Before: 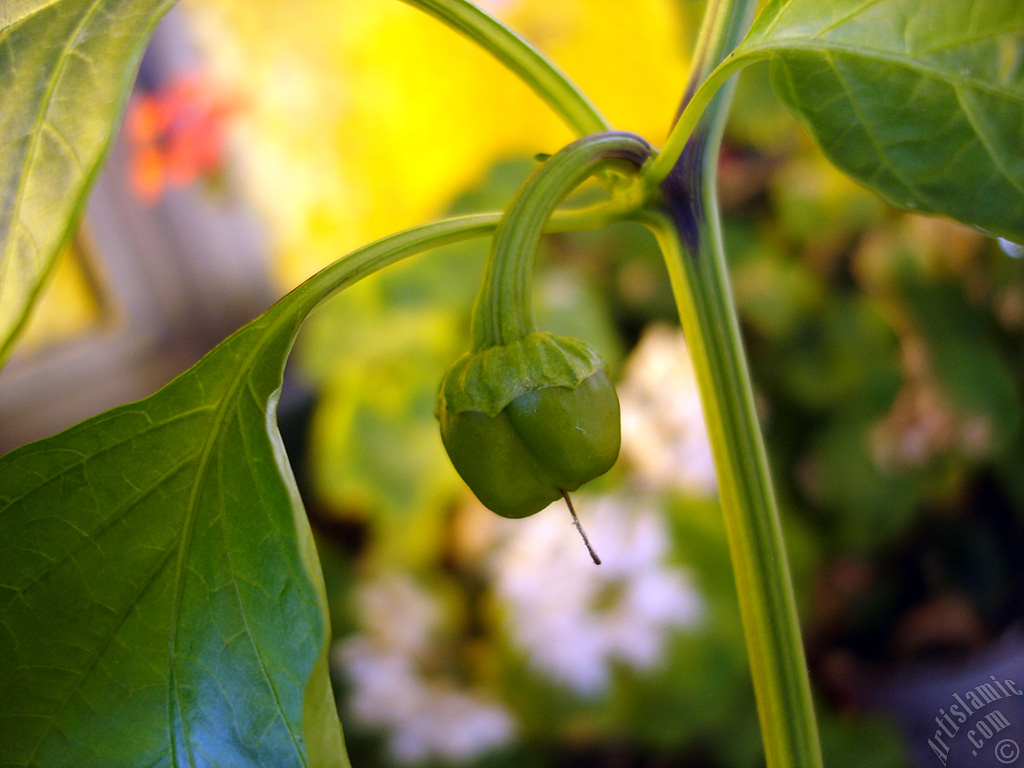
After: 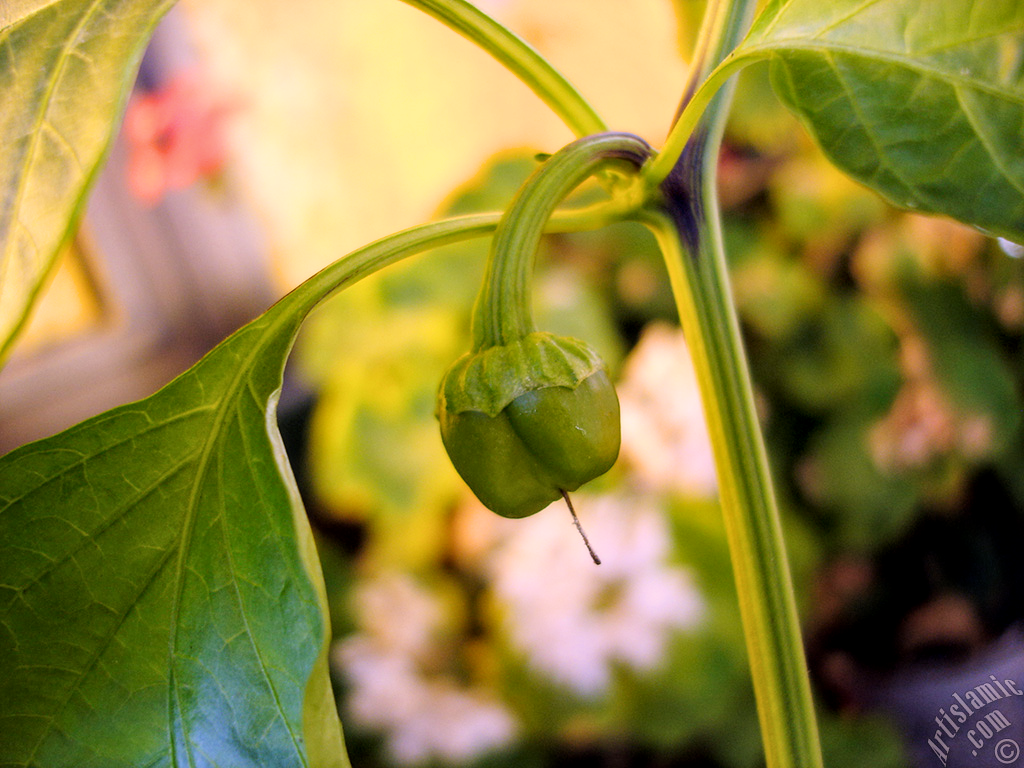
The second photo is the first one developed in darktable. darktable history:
exposure: exposure 0.564 EV
filmic rgb: white relative exposure 3.8 EV, hardness 4.35
local contrast: on, module defaults
white balance: red 1.127, blue 0.943
